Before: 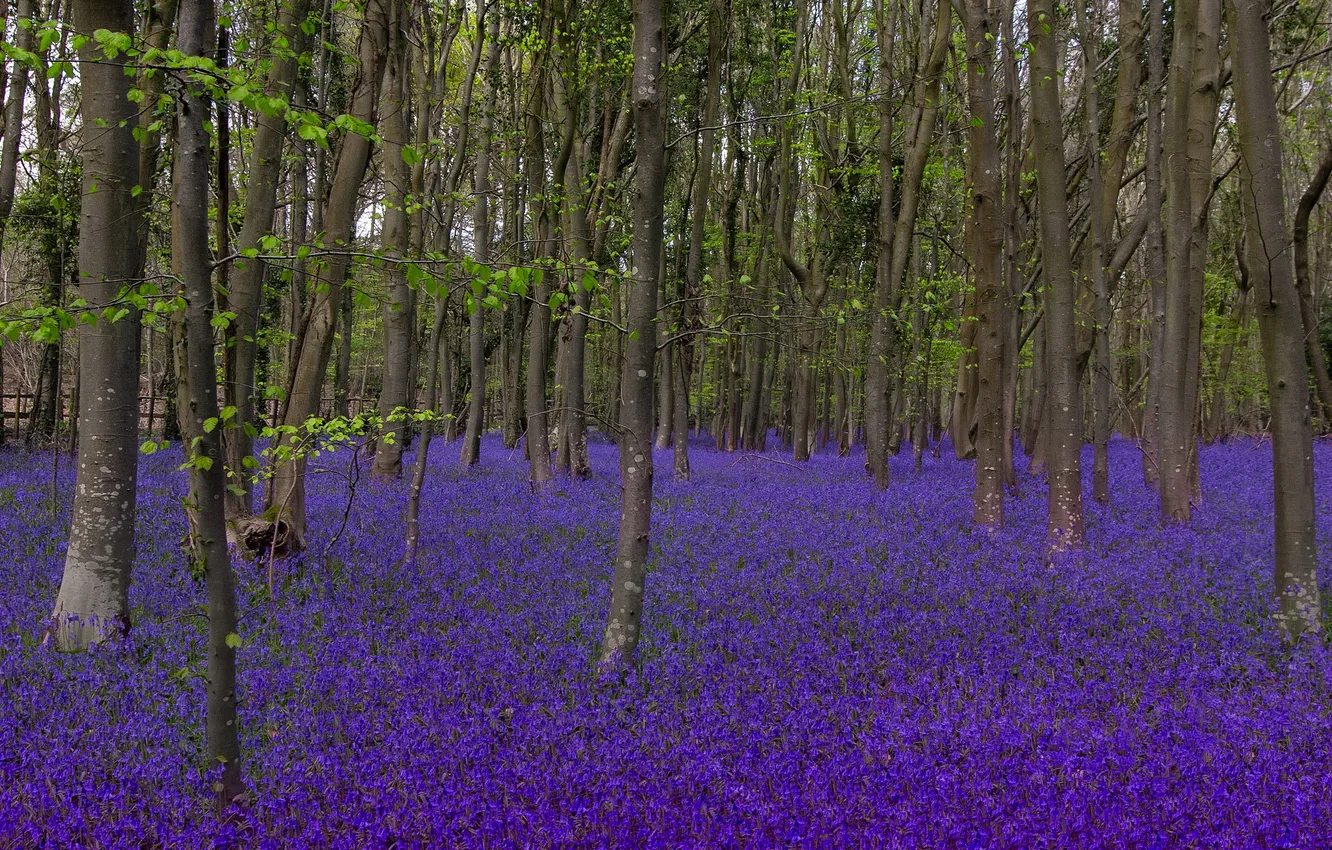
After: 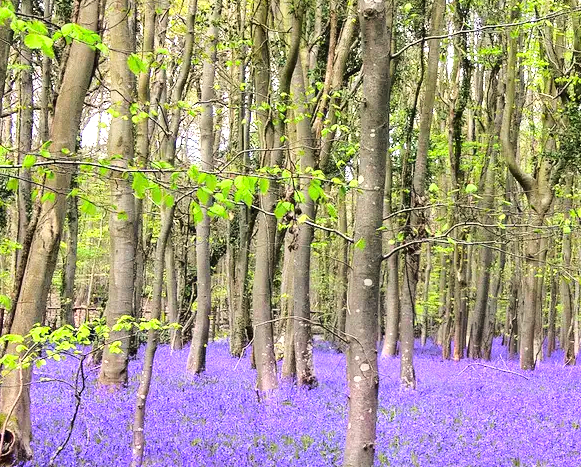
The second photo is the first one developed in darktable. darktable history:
color correction: highlights b* 2.89
crop: left 20.582%, top 10.768%, right 35.759%, bottom 34.225%
exposure: black level correction 0, exposure 1.59 EV, compensate highlight preservation false
base curve: curves: ch0 [(0, 0) (0.028, 0.03) (0.121, 0.232) (0.46, 0.748) (0.859, 0.968) (1, 1)]
